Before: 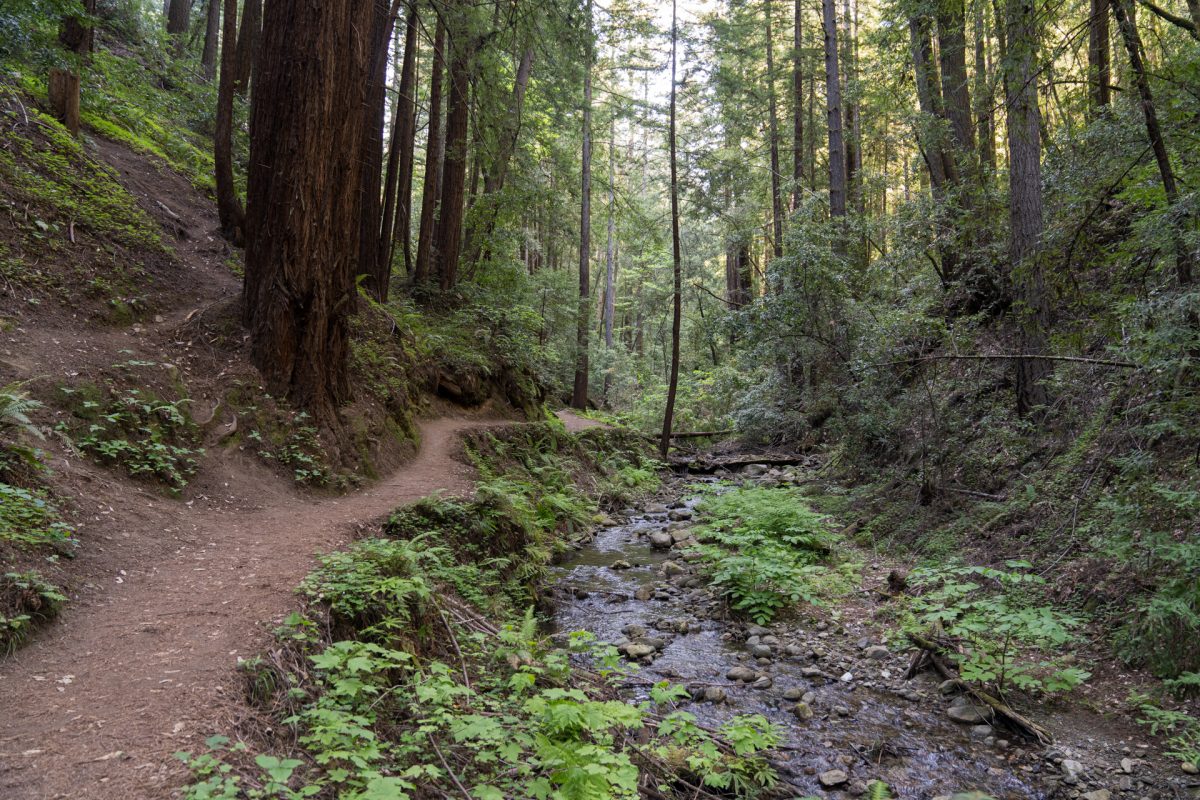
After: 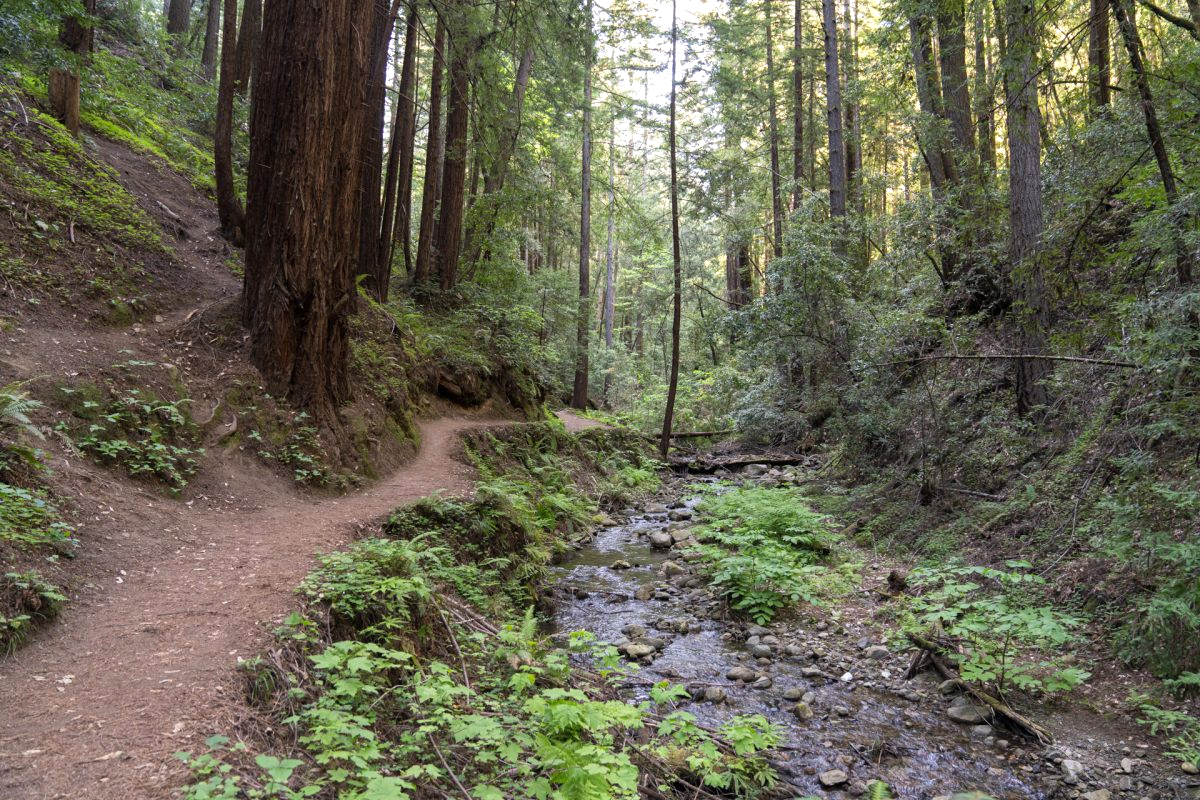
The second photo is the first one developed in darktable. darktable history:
shadows and highlights: shadows 25.81, highlights -26.34
exposure: exposure 0.4 EV, compensate exposure bias true, compensate highlight preservation false
